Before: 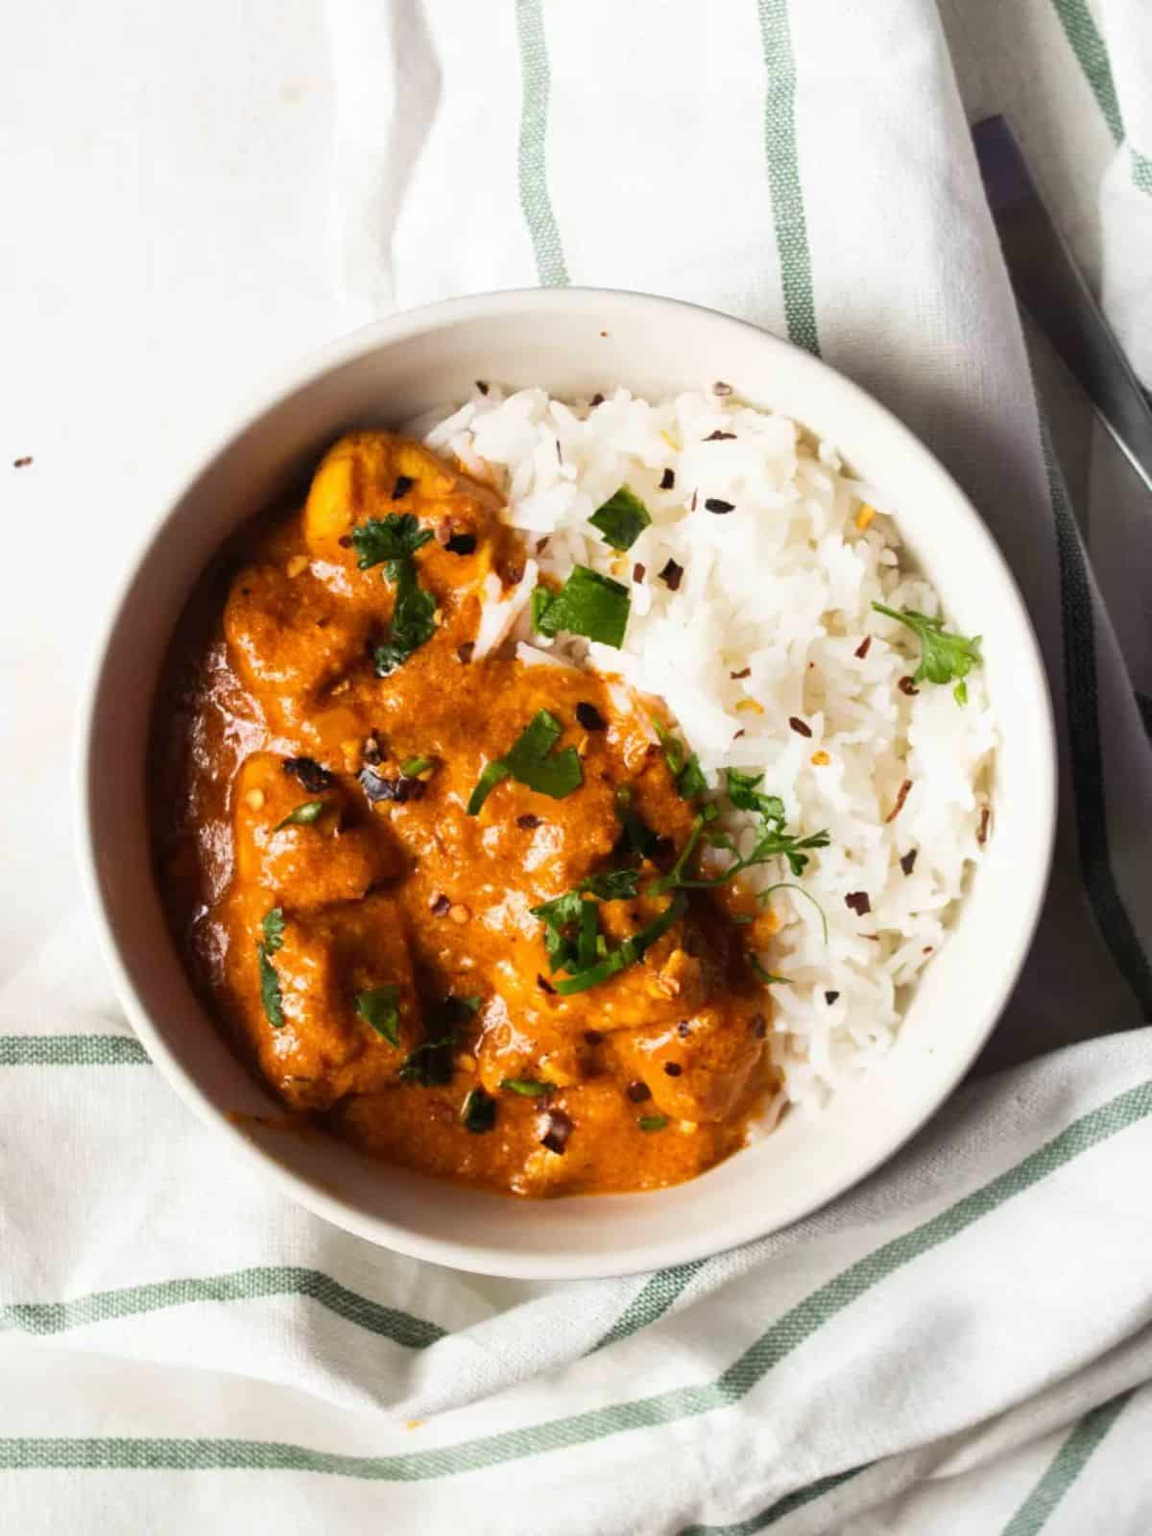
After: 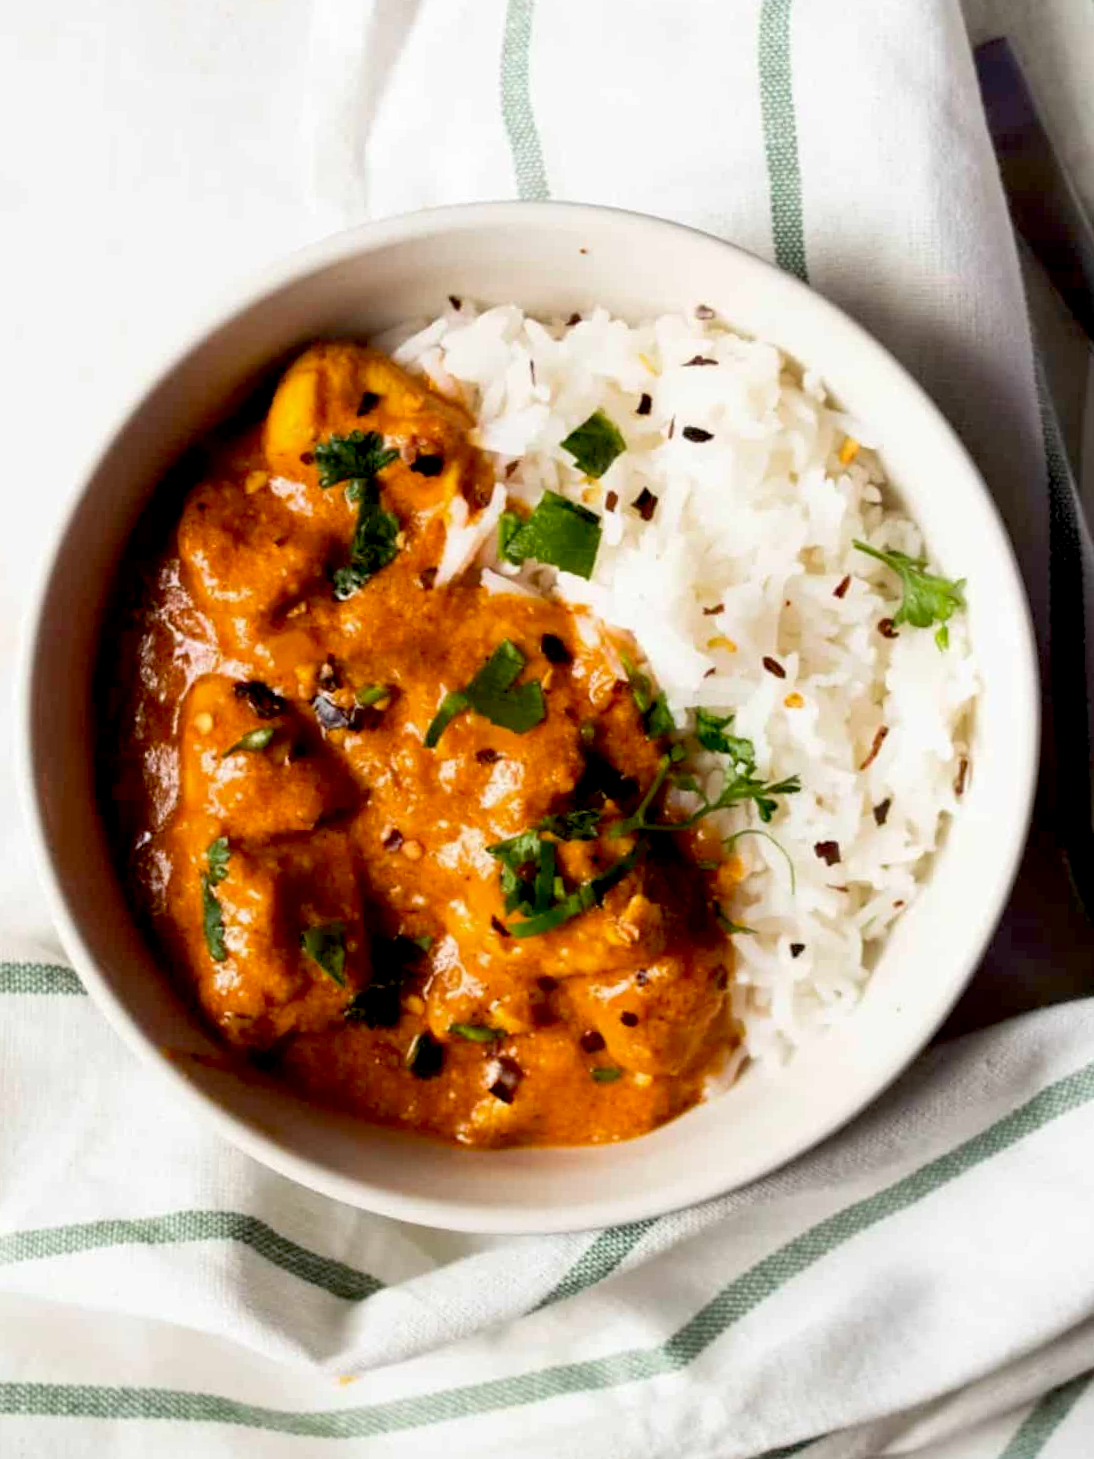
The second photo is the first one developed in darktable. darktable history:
exposure: black level correction 0.016, exposure -0.009 EV, compensate highlight preservation false
crop and rotate: angle -1.96°, left 3.097%, top 4.154%, right 1.586%, bottom 0.529%
